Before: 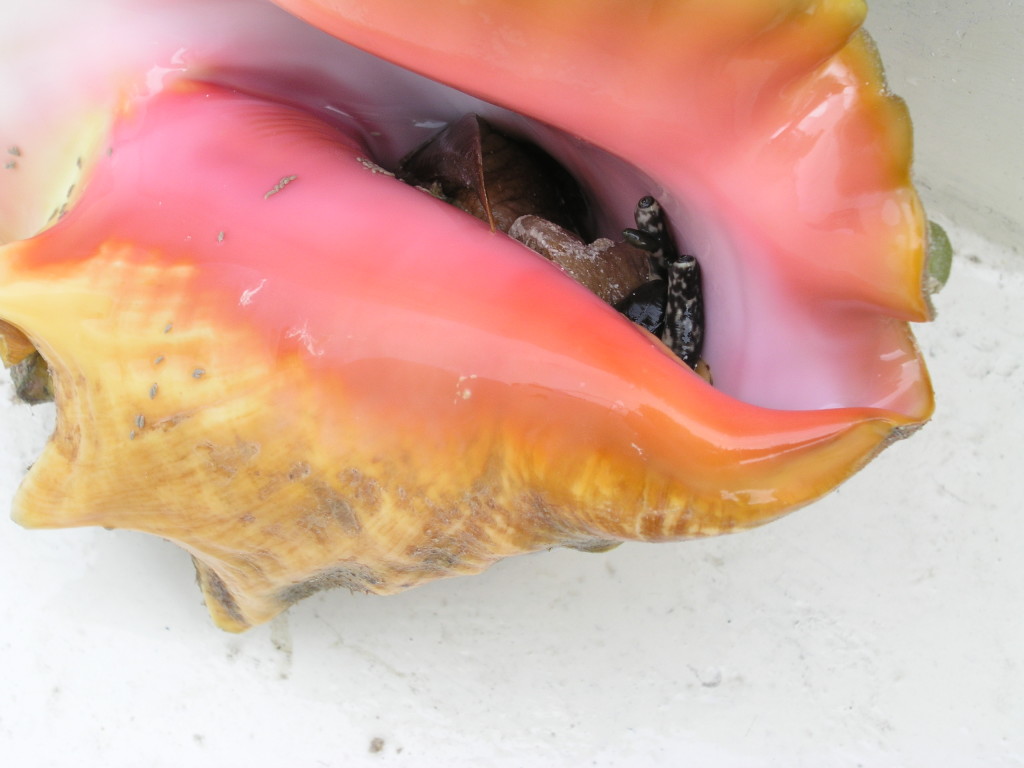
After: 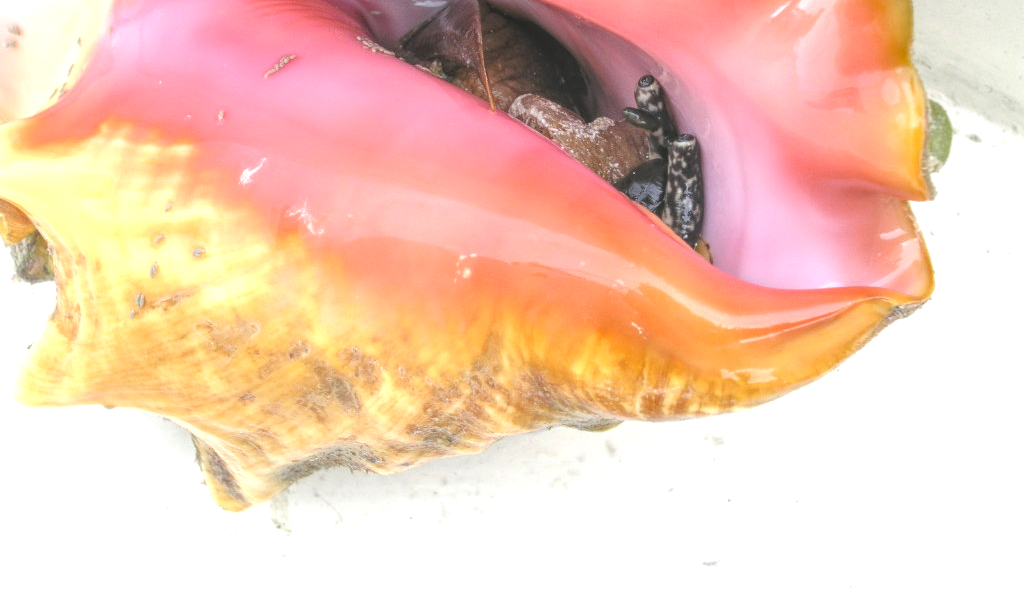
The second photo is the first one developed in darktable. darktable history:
local contrast: highlights 66%, shadows 33%, detail 166%, midtone range 0.2
exposure: black level correction 0, exposure 0.6 EV, compensate highlight preservation false
crop and rotate: top 15.774%, bottom 5.506%
